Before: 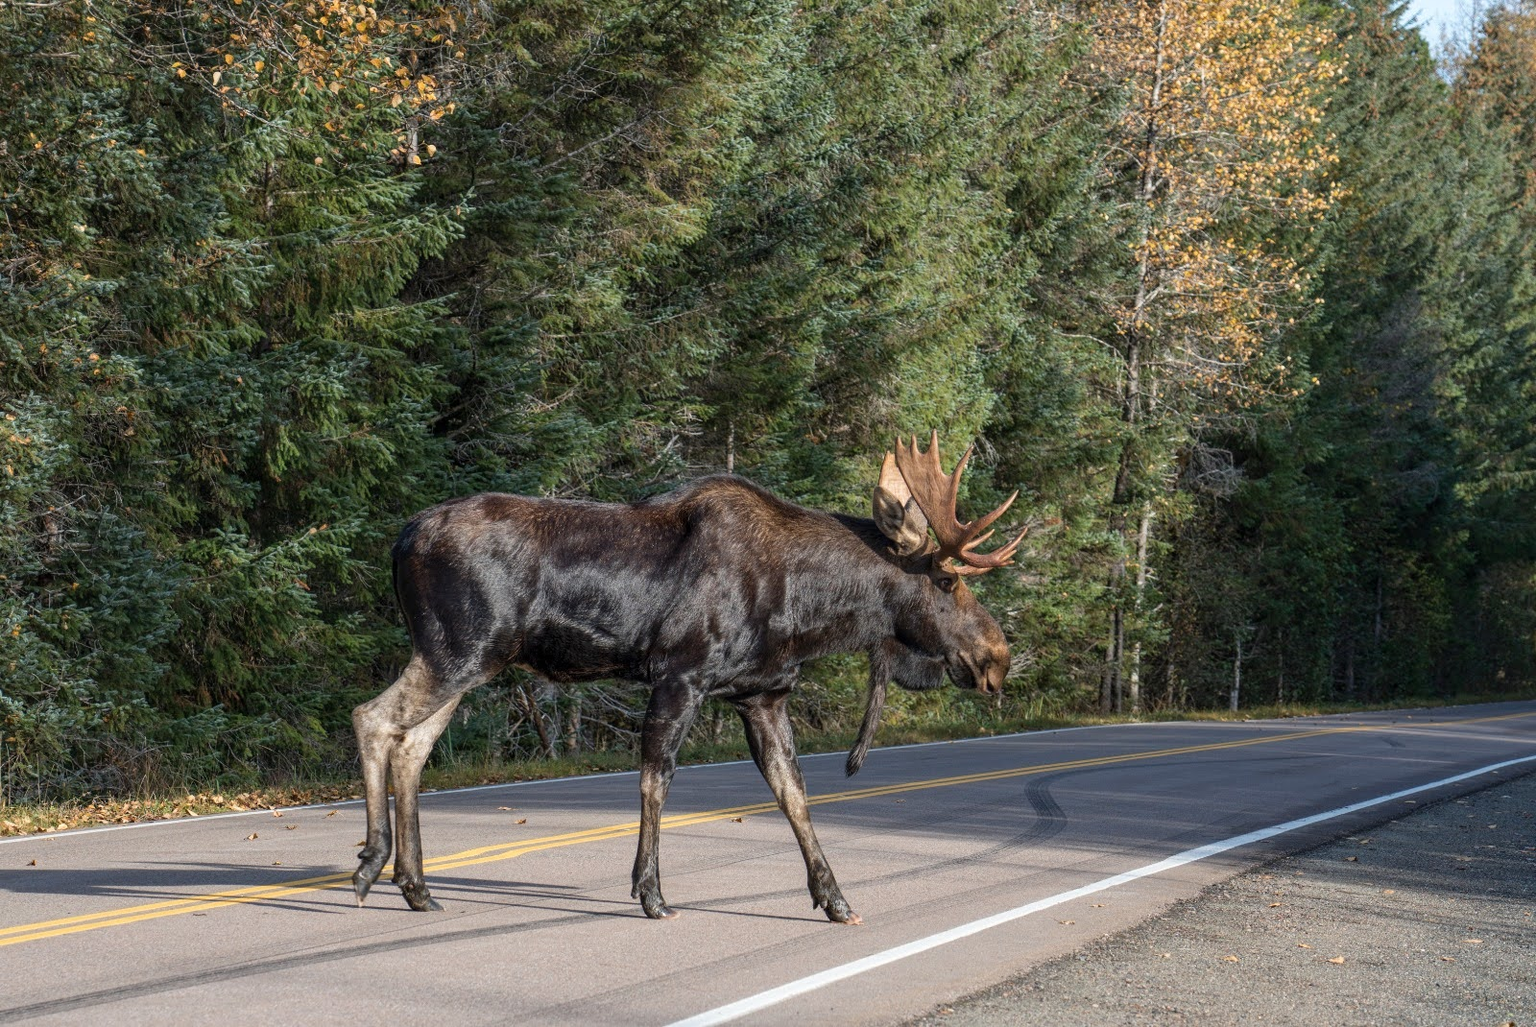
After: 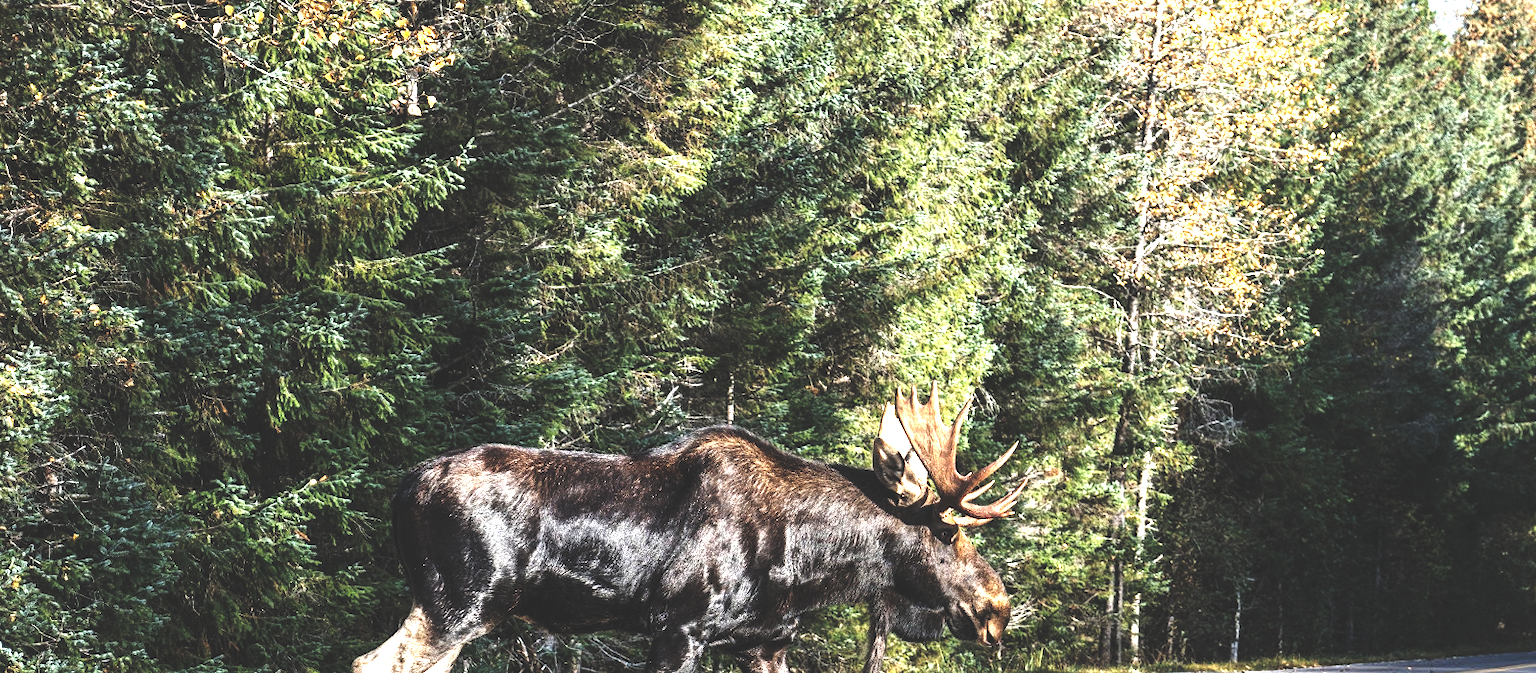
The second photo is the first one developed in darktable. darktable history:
levels: levels [0.044, 0.475, 0.791]
crop and rotate: top 4.848%, bottom 29.503%
color zones: mix -62.47%
rgb curve: curves: ch0 [(0, 0.186) (0.314, 0.284) (0.775, 0.708) (1, 1)], compensate middle gray true, preserve colors none
tone curve: curves: ch0 [(0, 0) (0.003, 0.004) (0.011, 0.015) (0.025, 0.034) (0.044, 0.061) (0.069, 0.095) (0.1, 0.137) (0.136, 0.186) (0.177, 0.243) (0.224, 0.307) (0.277, 0.416) (0.335, 0.533) (0.399, 0.641) (0.468, 0.748) (0.543, 0.829) (0.623, 0.886) (0.709, 0.924) (0.801, 0.951) (0.898, 0.975) (1, 1)], preserve colors none
